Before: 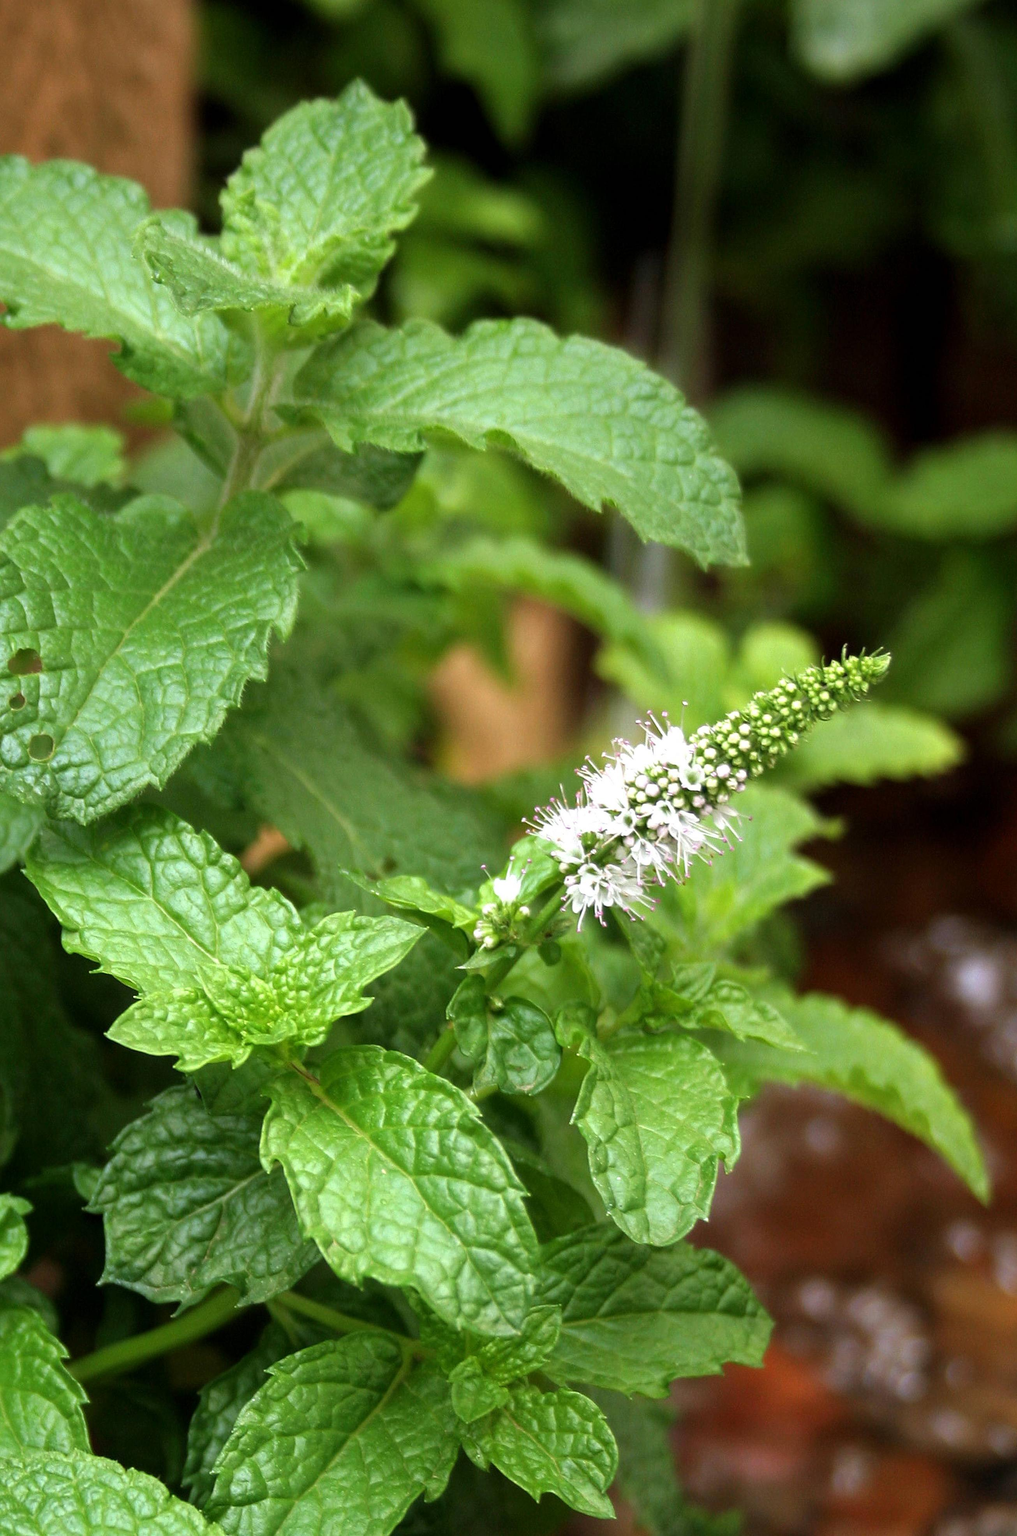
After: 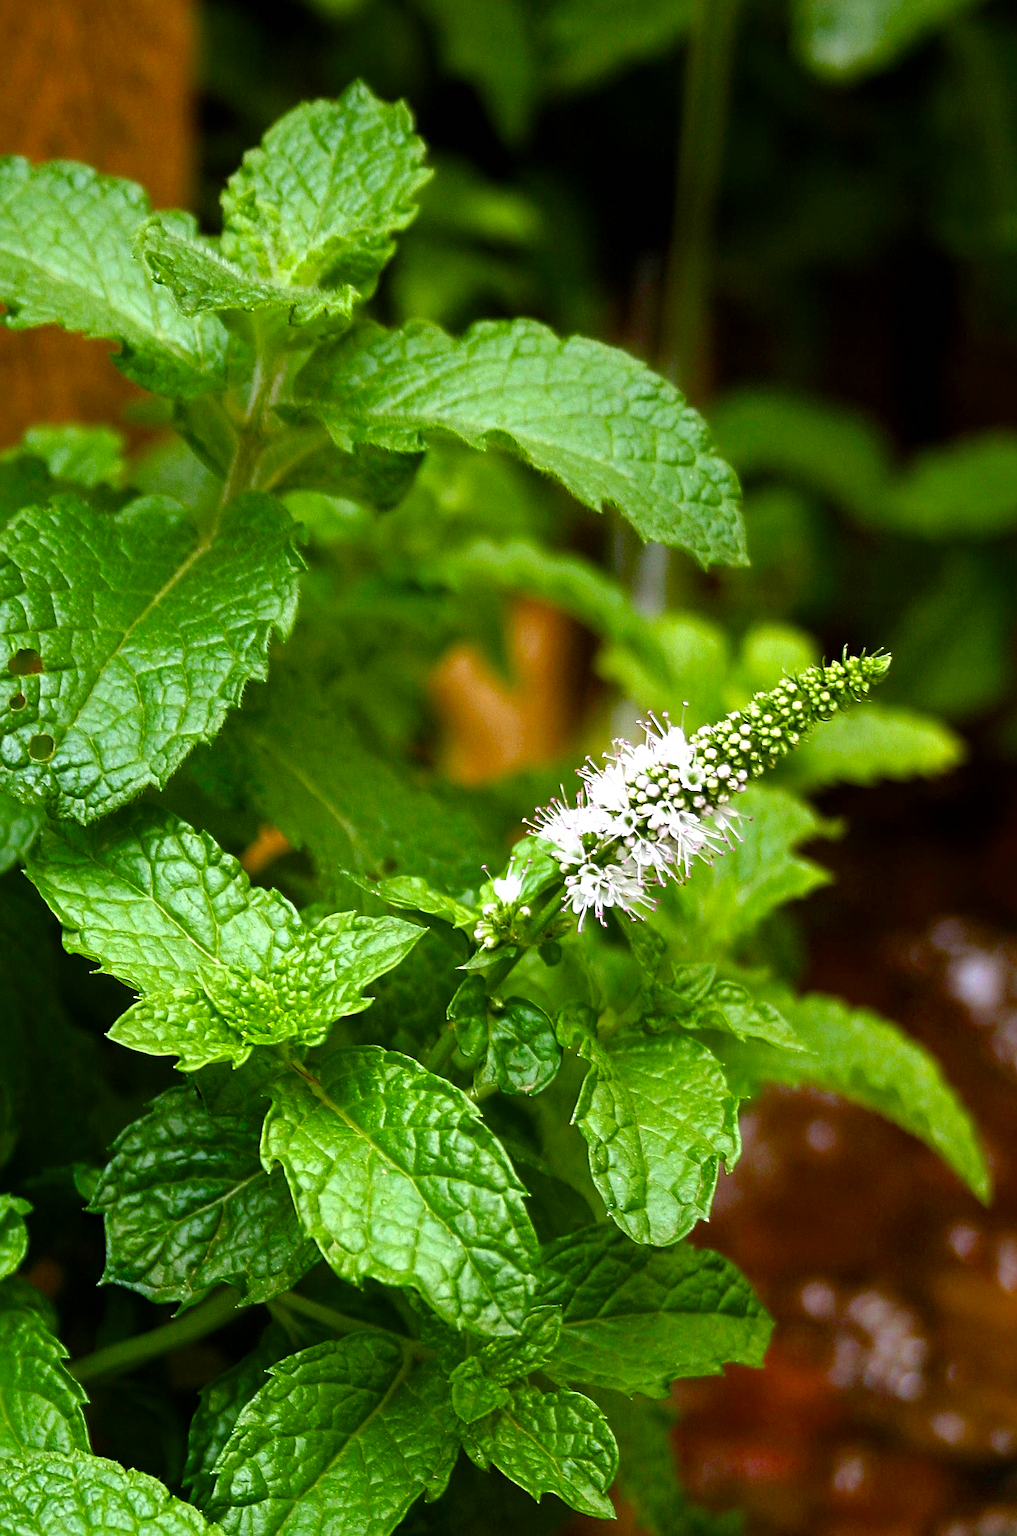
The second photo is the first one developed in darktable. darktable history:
sharpen: radius 4.895
color balance rgb: linear chroma grading › global chroma 14.468%, perceptual saturation grading › global saturation 20.43%, perceptual saturation grading › highlights -19.866%, perceptual saturation grading › shadows 29.726%, global vibrance 6.795%, saturation formula JzAzBz (2021)
